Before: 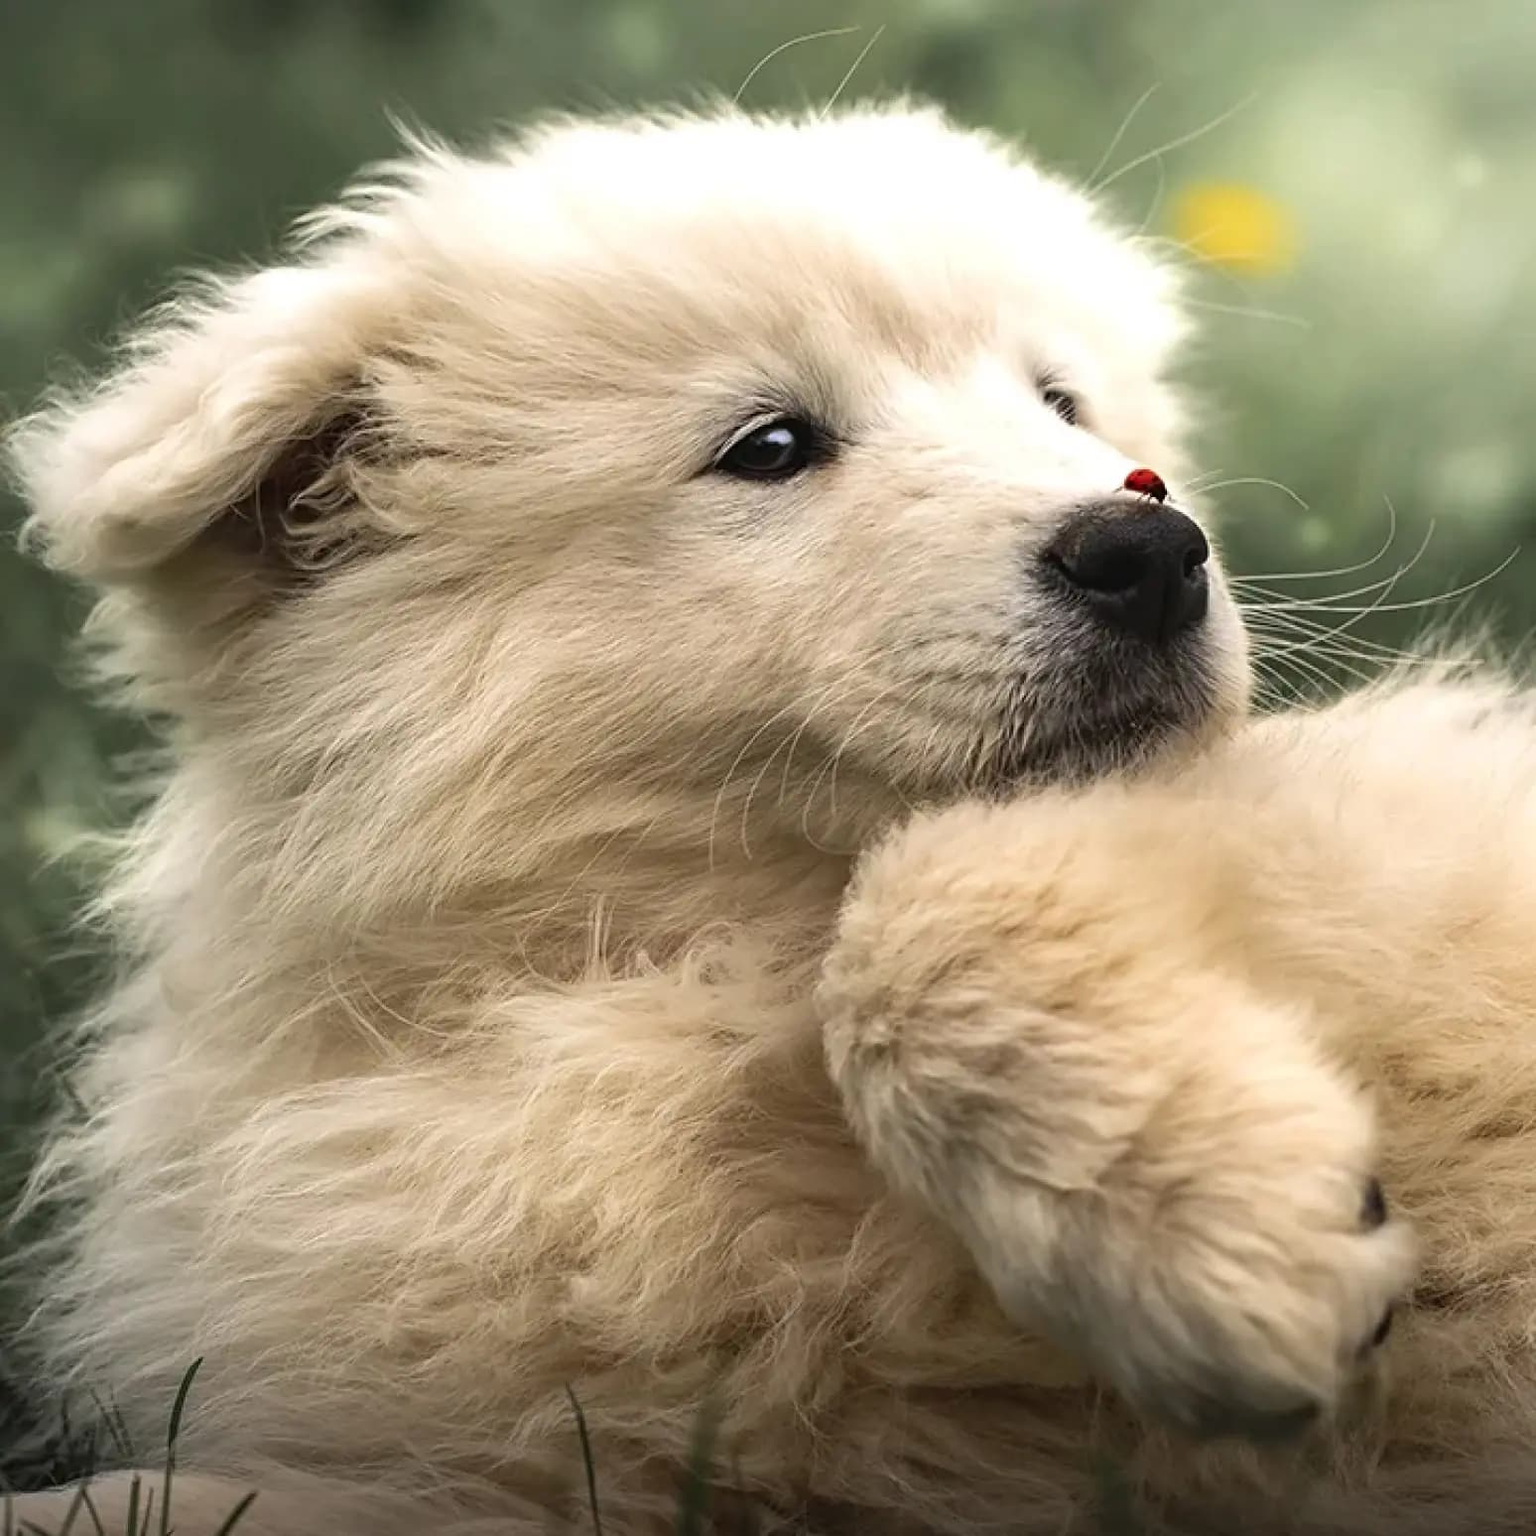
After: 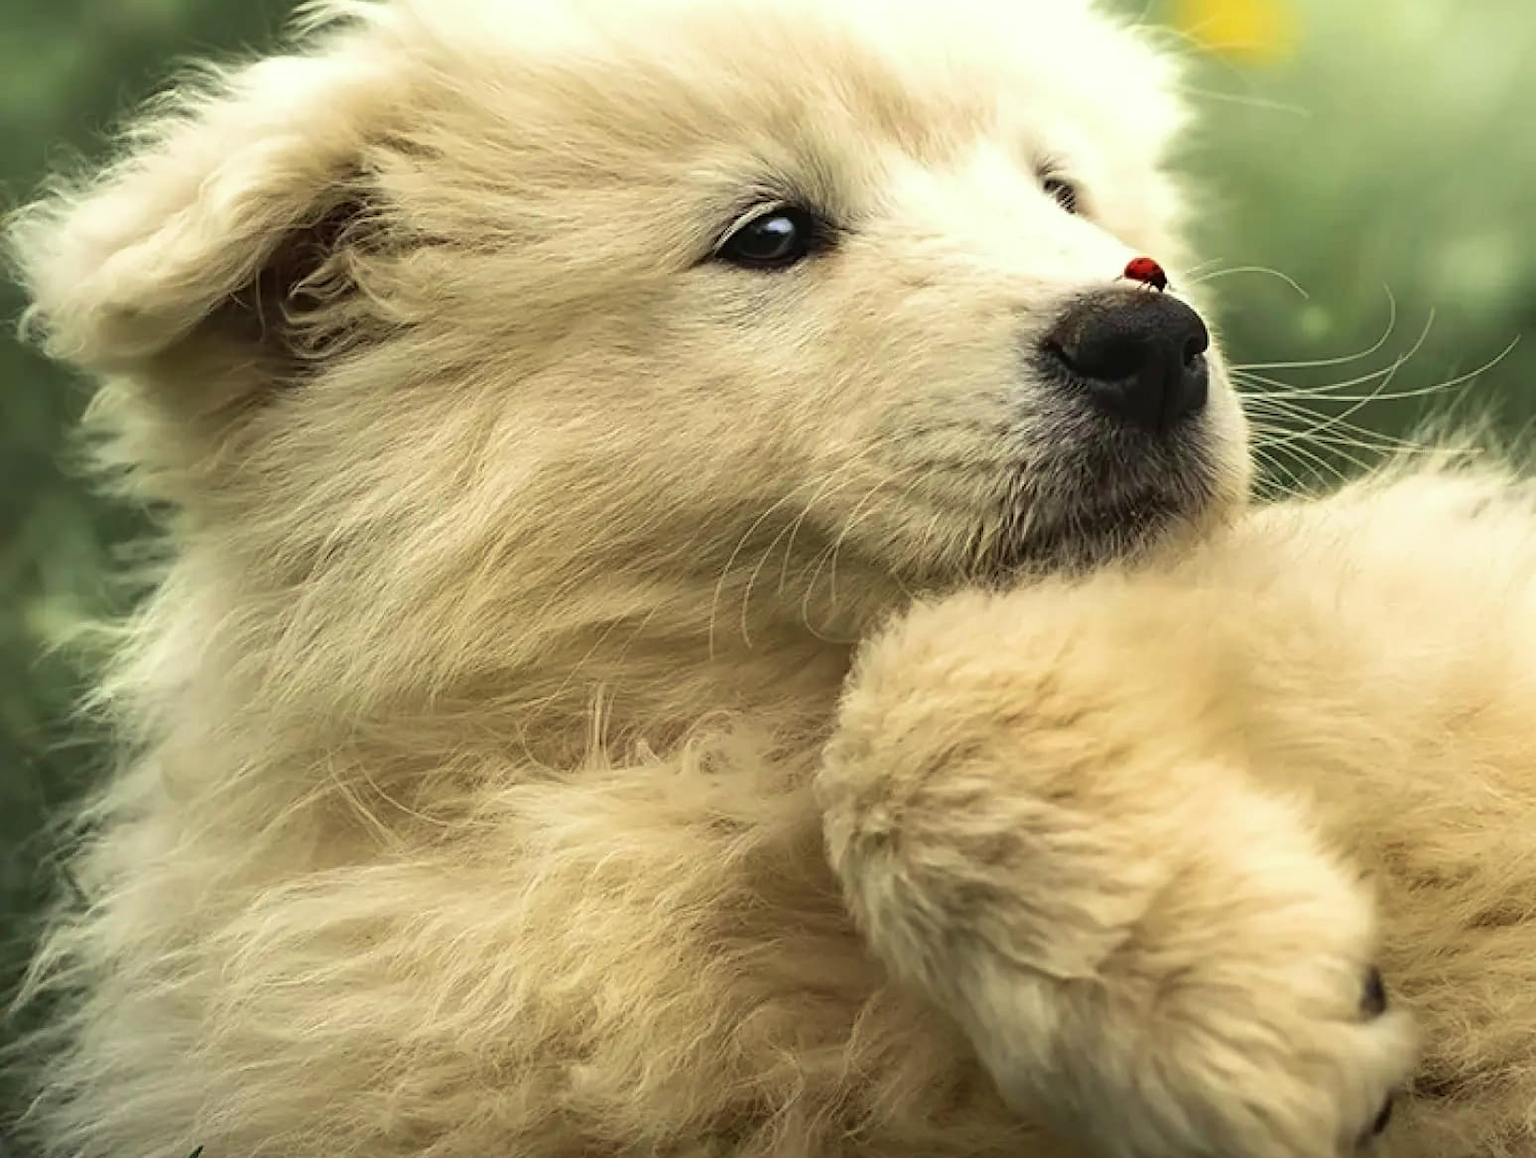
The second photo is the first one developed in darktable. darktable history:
color correction: highlights a* -4.43, highlights b* 7.29
velvia: on, module defaults
crop: top 13.792%, bottom 10.742%
